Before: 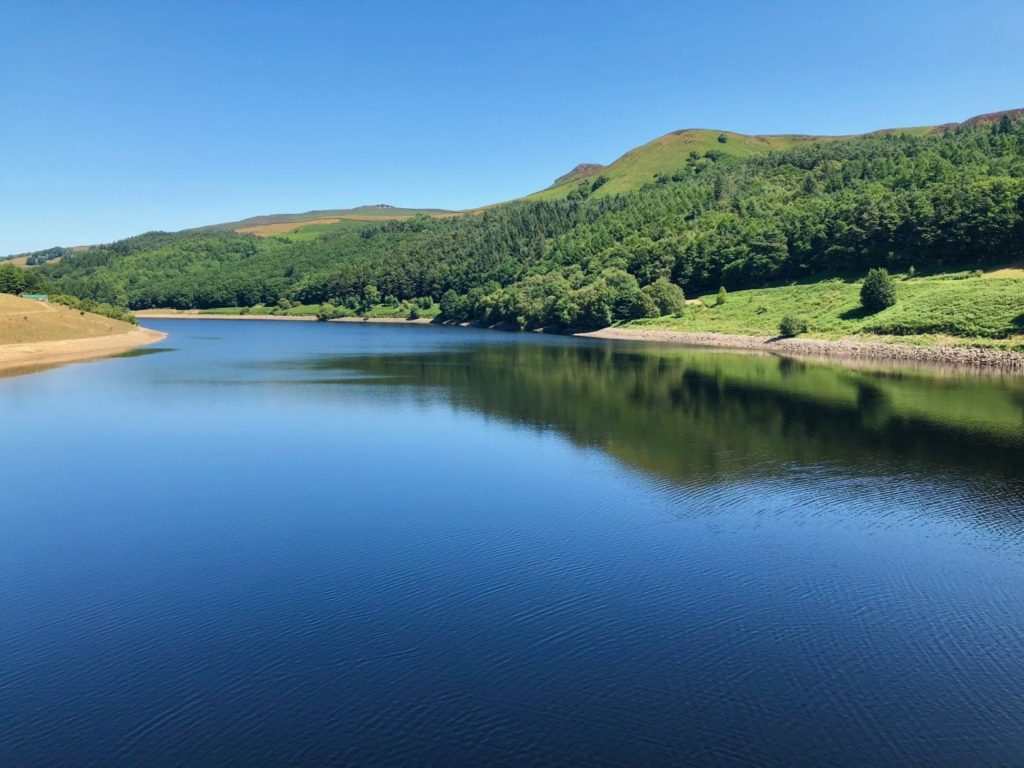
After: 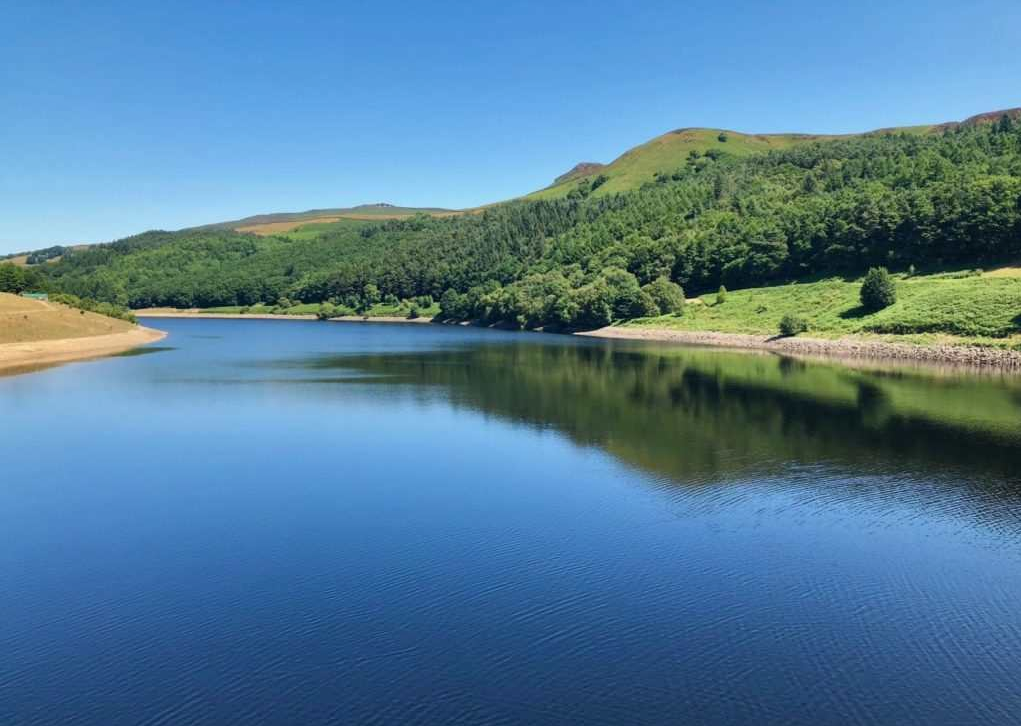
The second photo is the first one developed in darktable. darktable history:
shadows and highlights: low approximation 0.01, soften with gaussian
crop: top 0.253%, right 0.256%, bottom 5.098%
